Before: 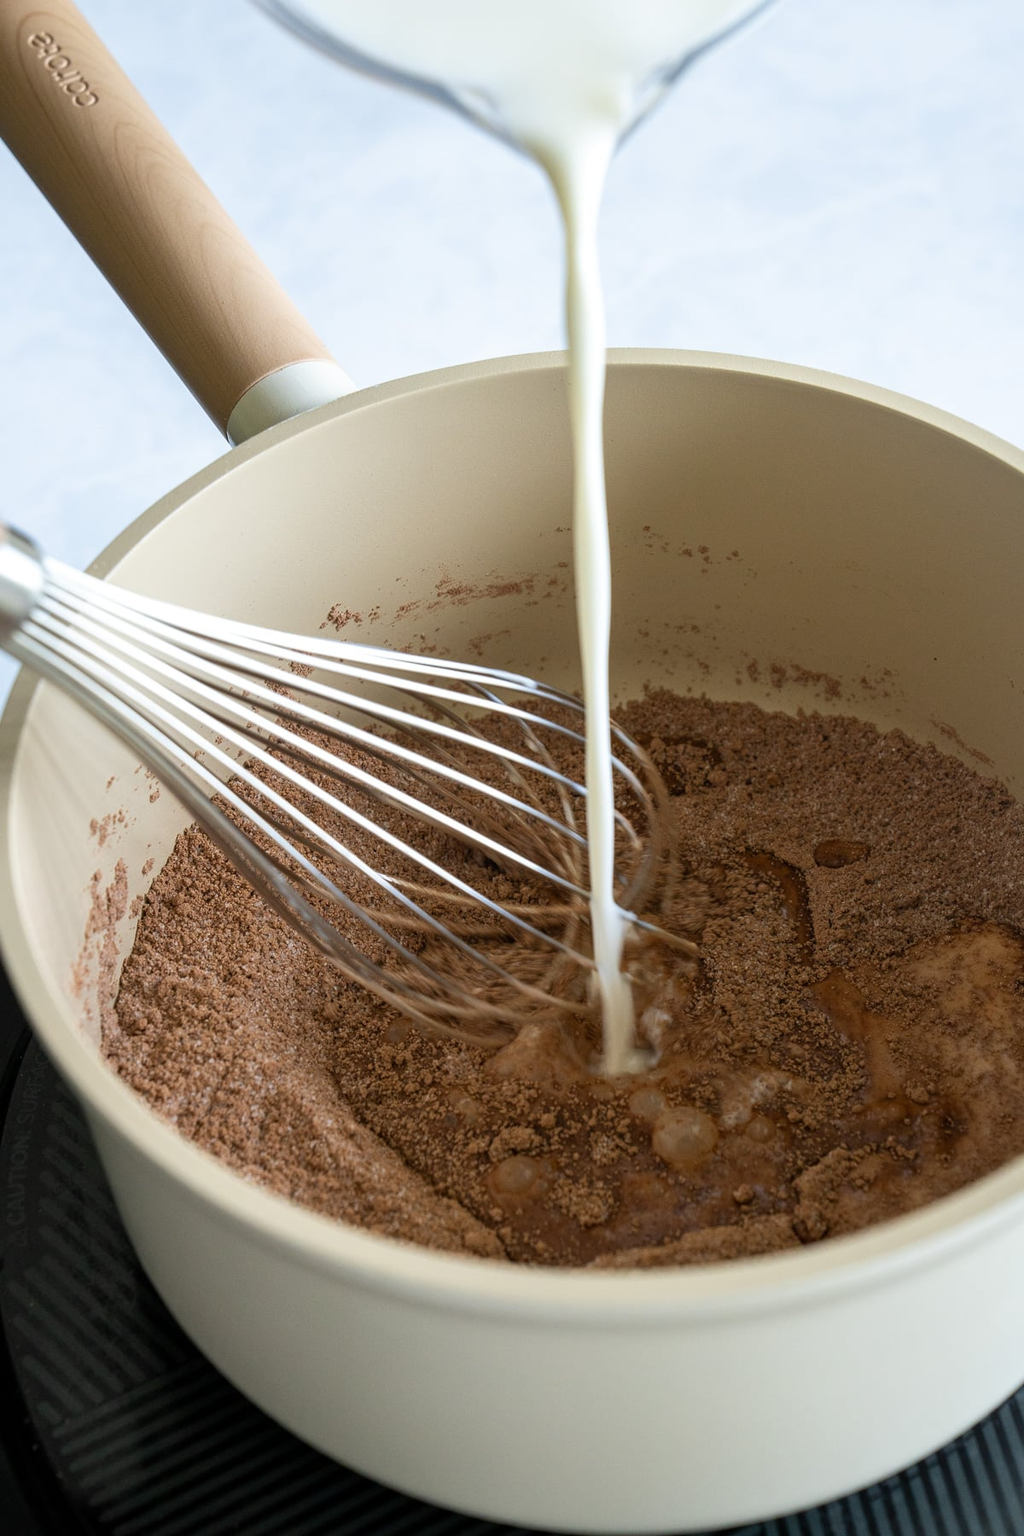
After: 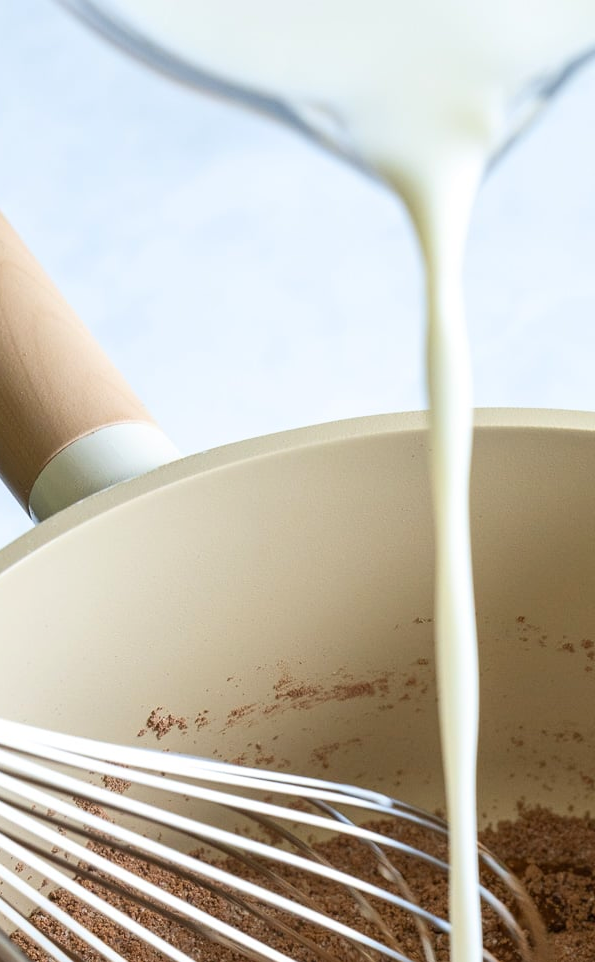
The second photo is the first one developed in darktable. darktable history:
crop: left 19.777%, right 30.579%, bottom 46.554%
contrast brightness saturation: contrast 0.103, brightness 0.038, saturation 0.089
